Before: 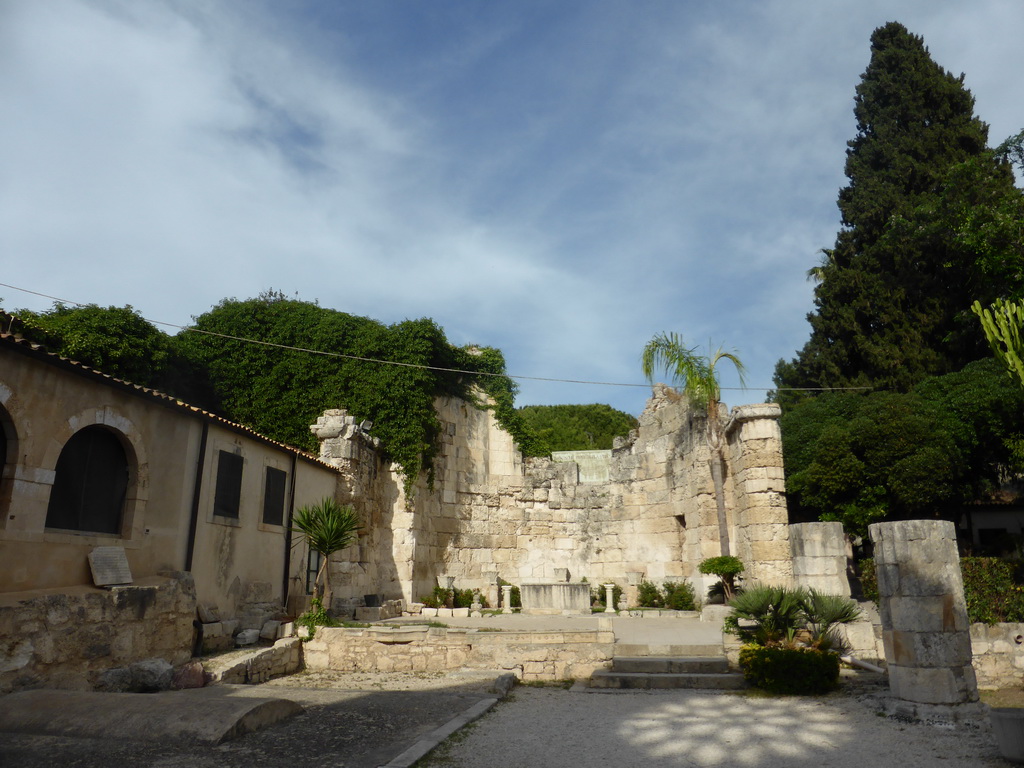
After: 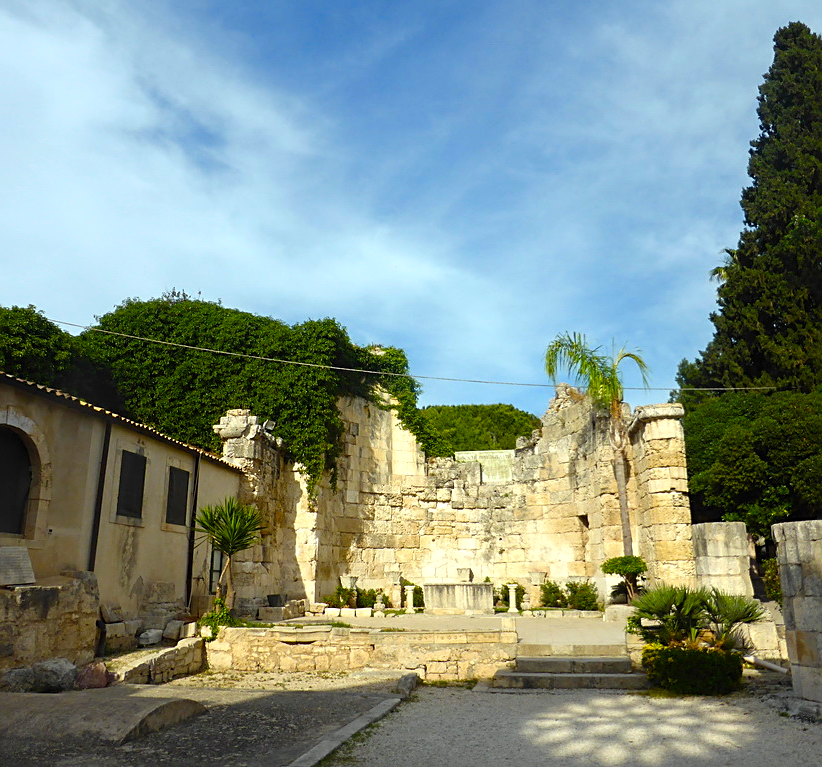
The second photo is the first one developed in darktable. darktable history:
sharpen: on, module defaults
crop and rotate: left 9.519%, right 10.199%
color correction: highlights a* -2.64, highlights b* 2.33
exposure: black level correction 0, exposure 0.499 EV, compensate highlight preservation false
color balance rgb: linear chroma grading › global chroma 14.622%, perceptual saturation grading › global saturation 29.448%
